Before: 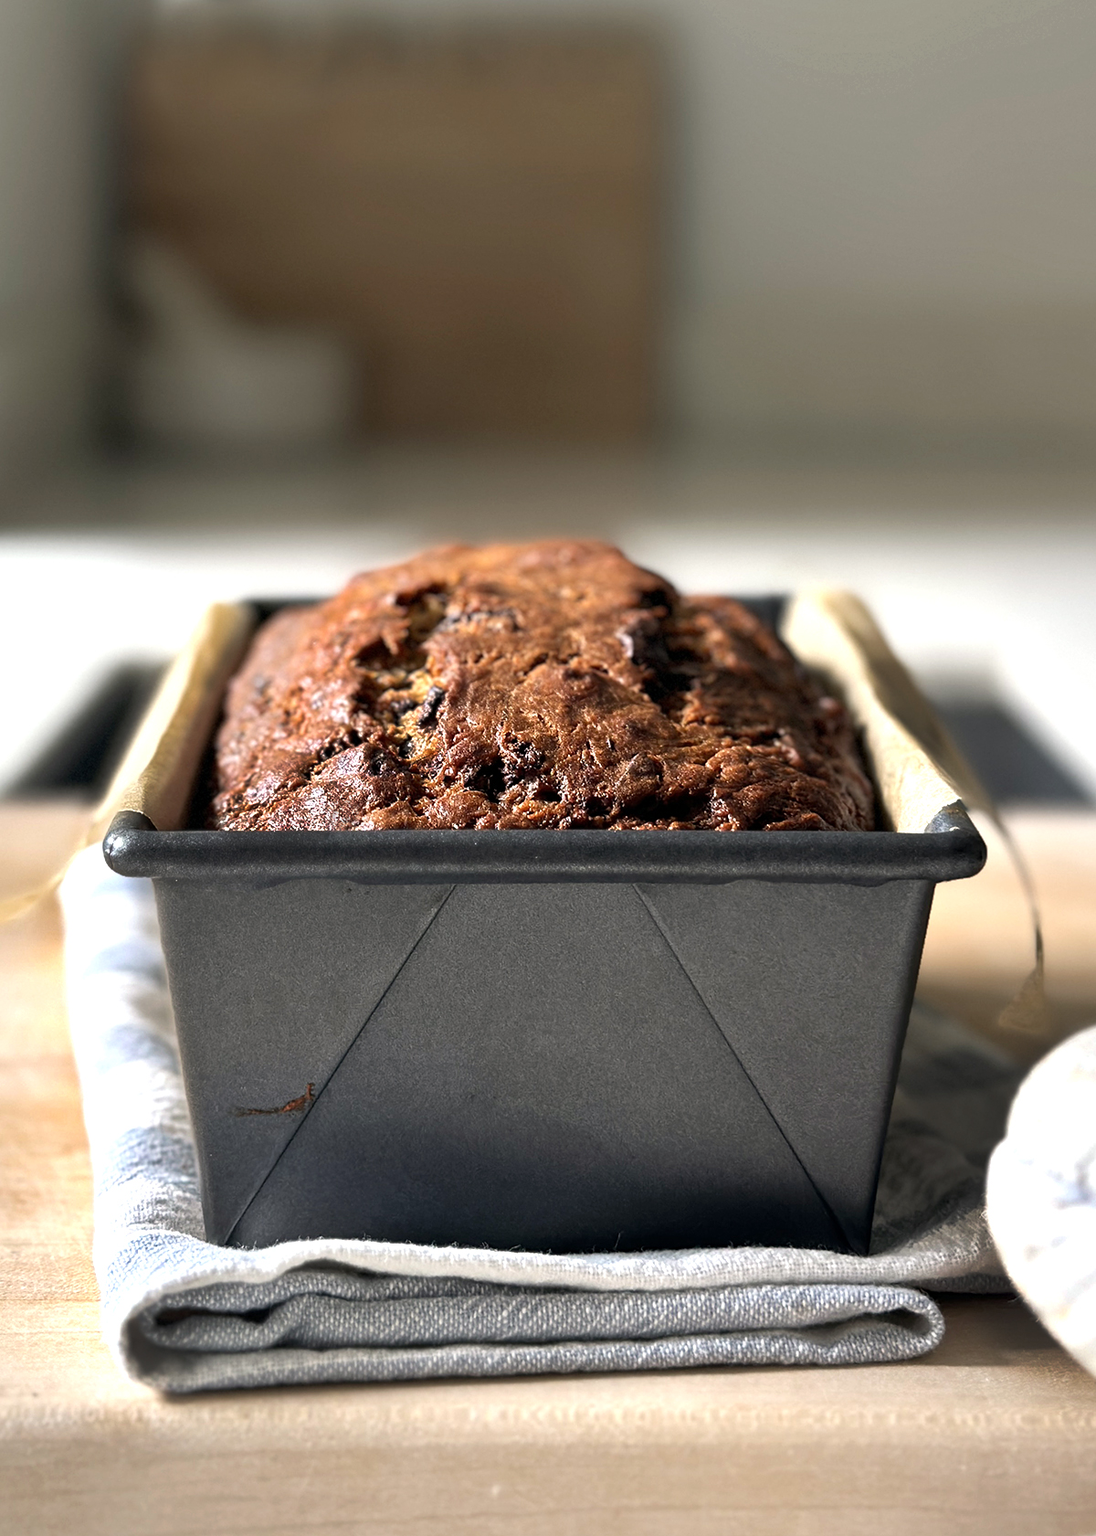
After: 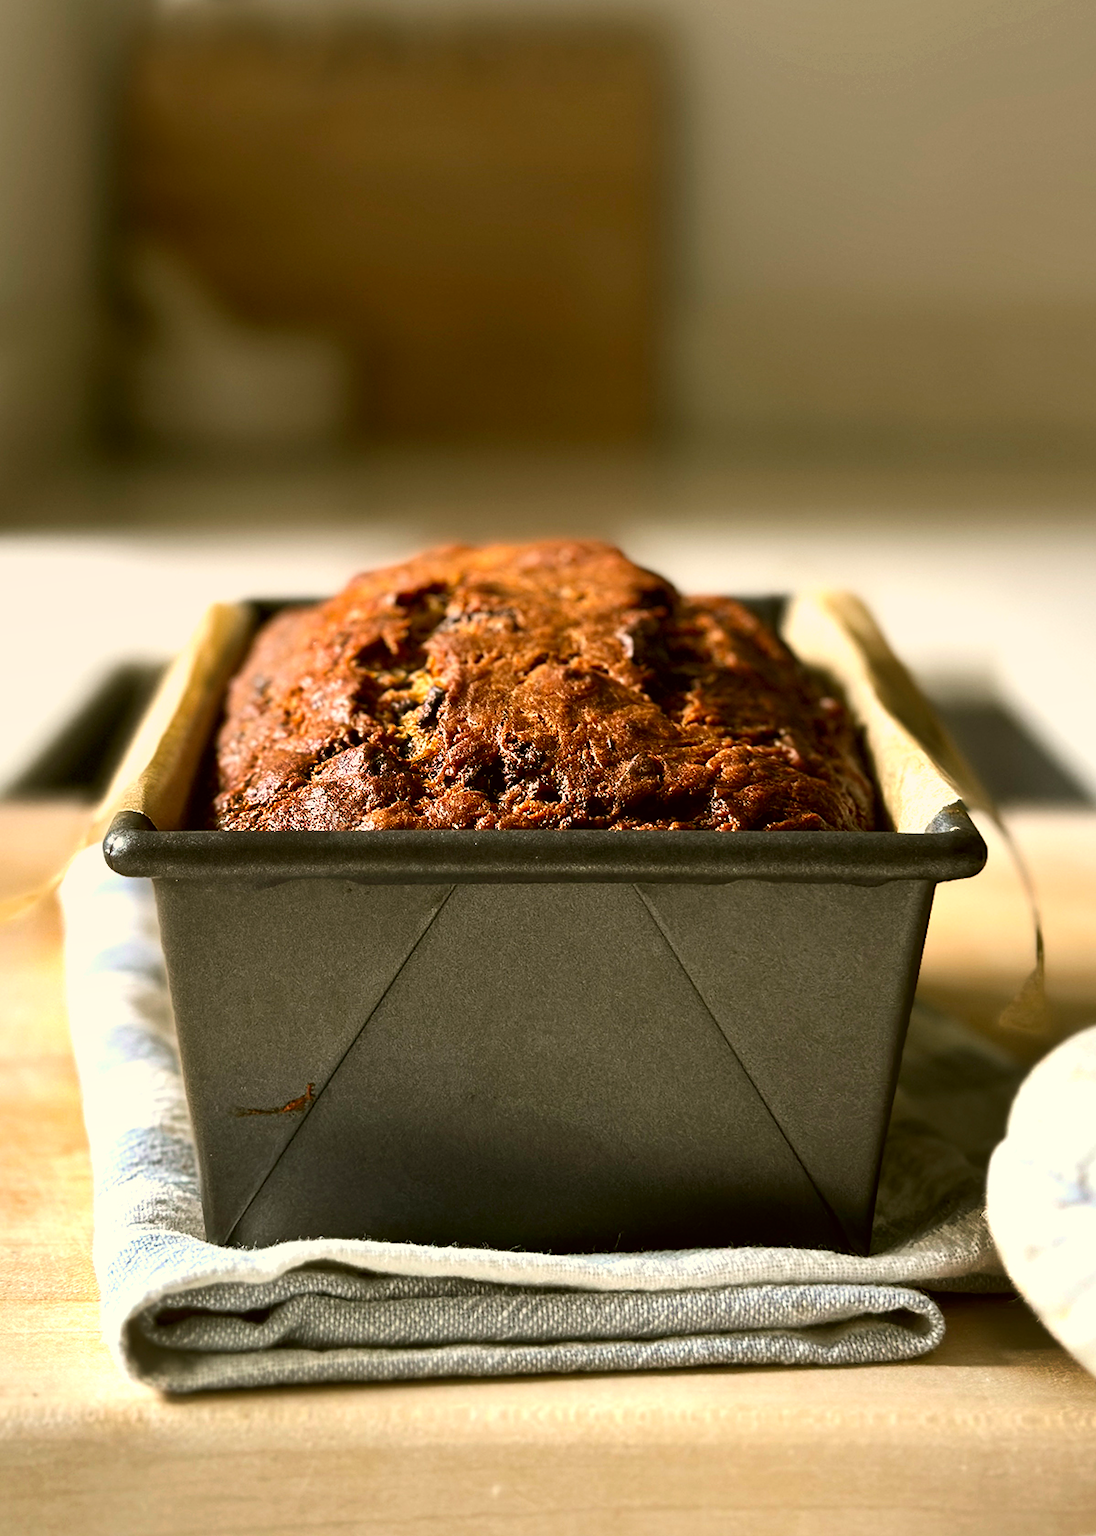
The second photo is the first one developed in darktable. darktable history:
contrast brightness saturation: contrast 0.15, brightness -0.01, saturation 0.1
color correction: highlights a* -1.43, highlights b* 10.12, shadows a* 0.395, shadows b* 19.35
graduated density: density 0.38 EV, hardness 21%, rotation -6.11°, saturation 32%
